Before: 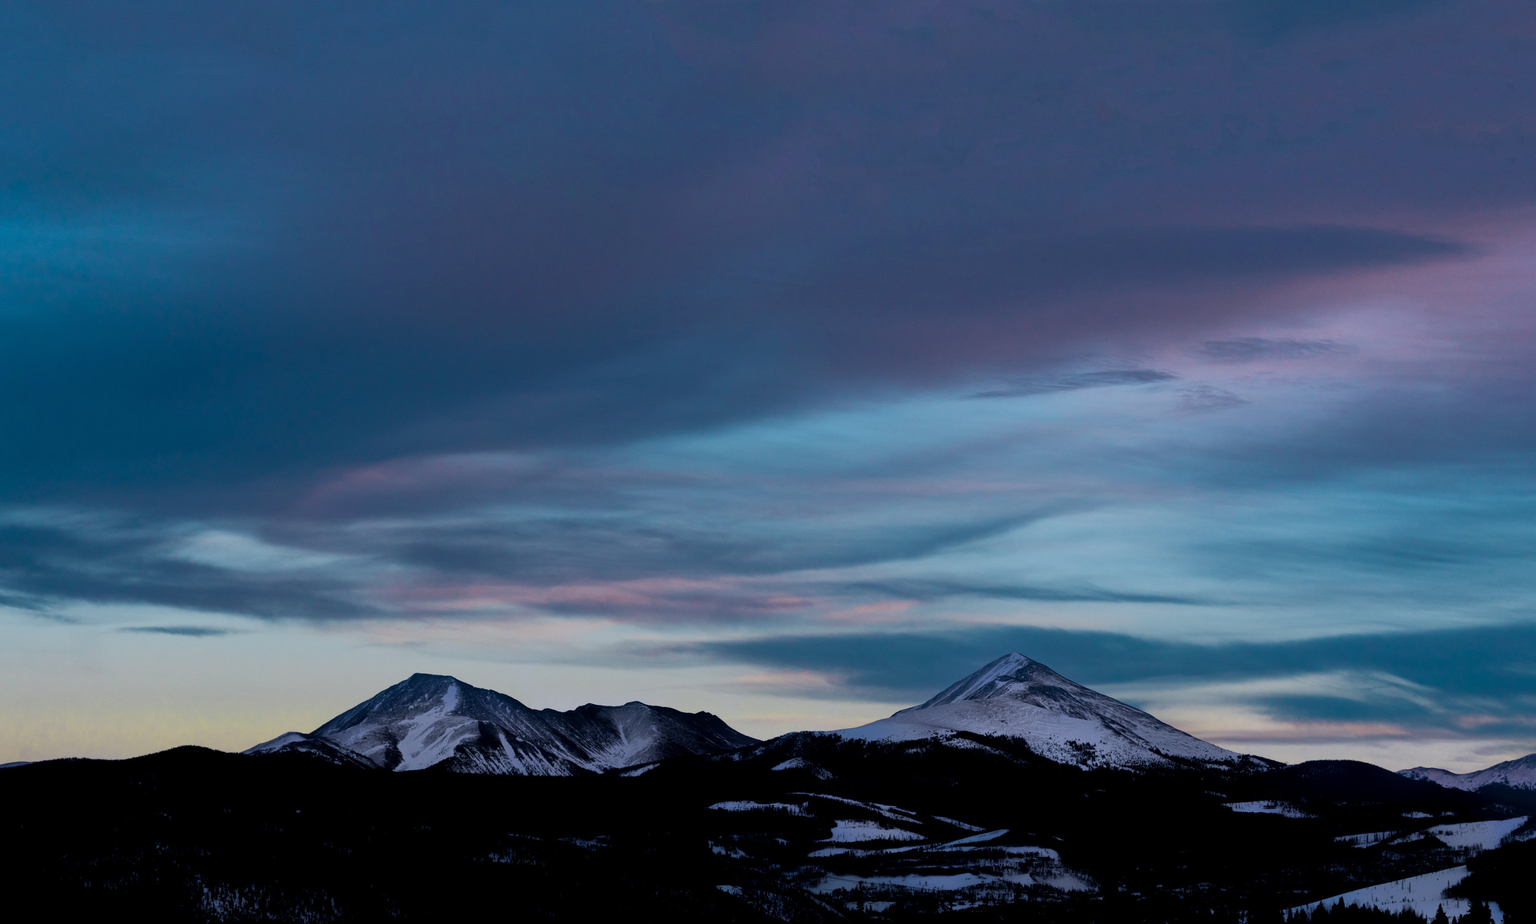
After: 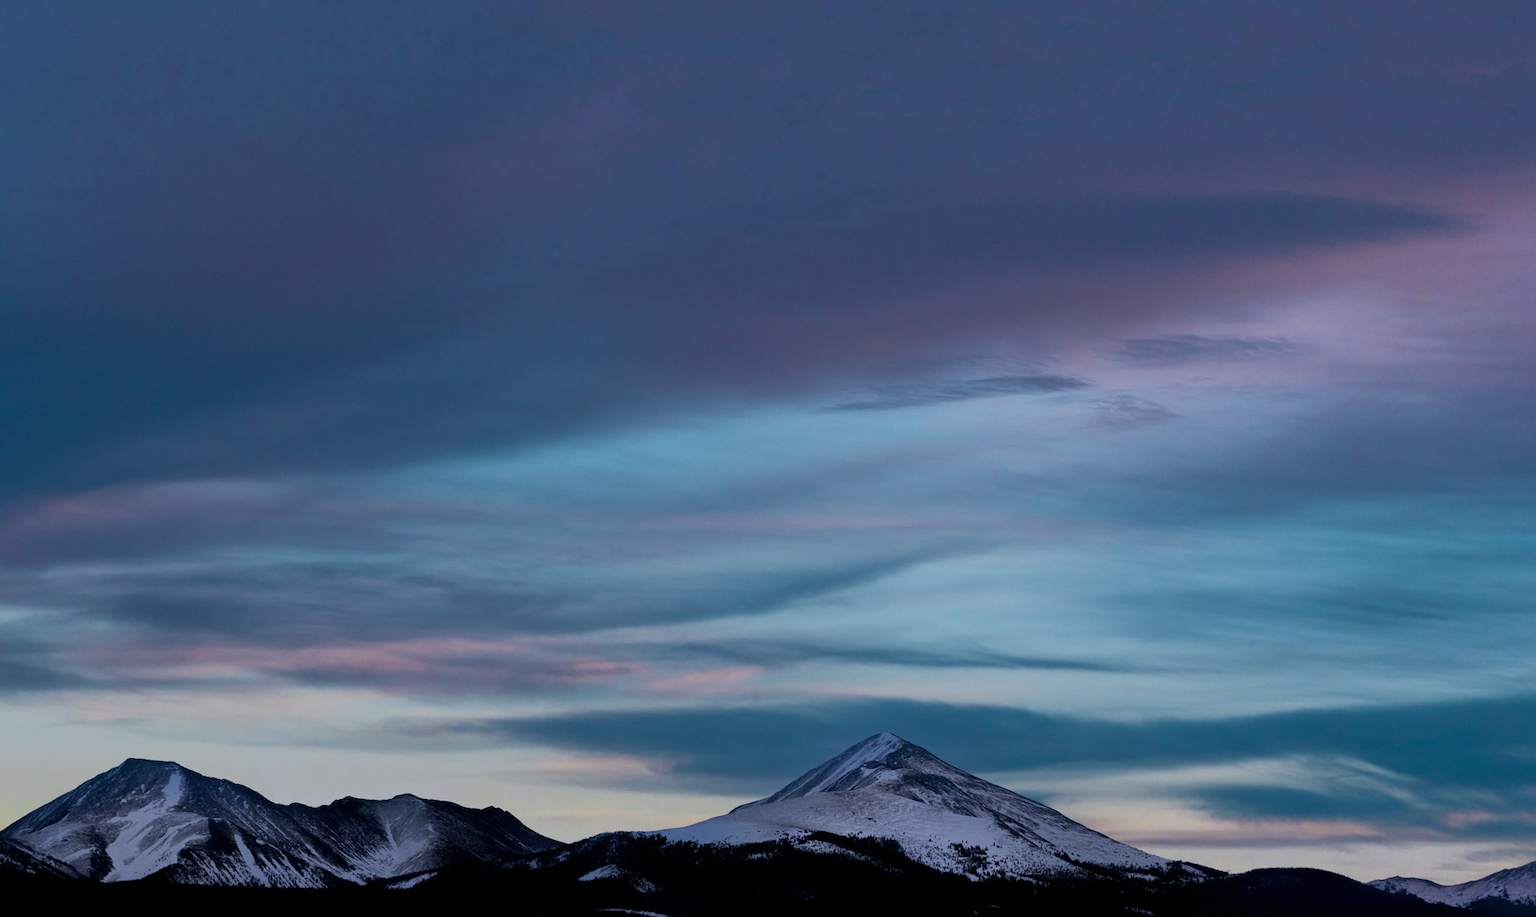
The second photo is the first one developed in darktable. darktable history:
contrast brightness saturation: saturation -0.03
crop and rotate: left 20.402%, top 7.973%, right 0.355%, bottom 13.367%
